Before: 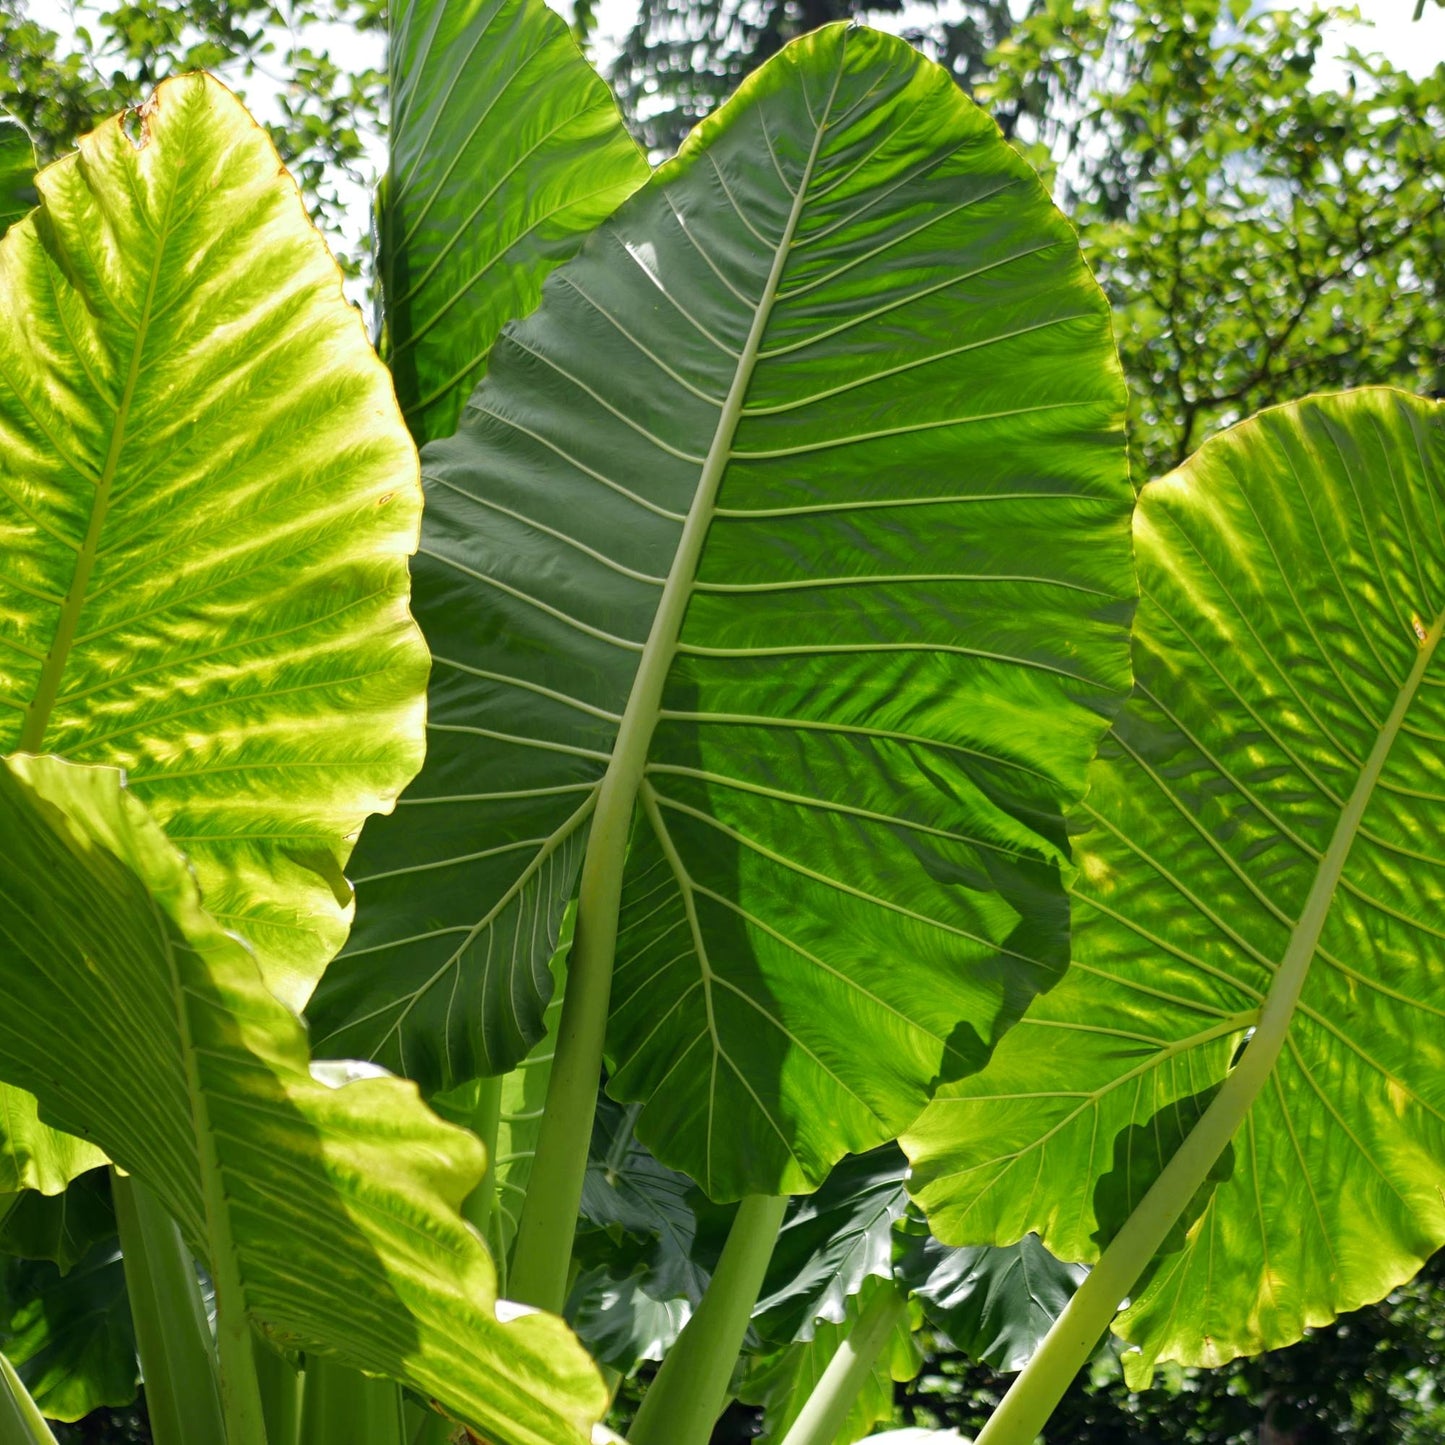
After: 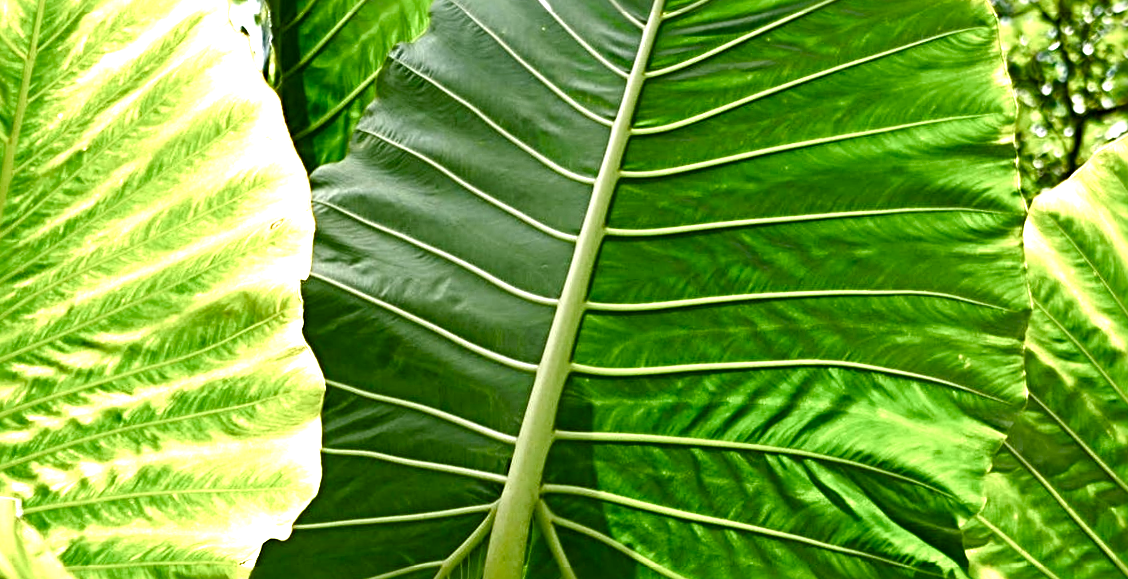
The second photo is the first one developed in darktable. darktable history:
exposure: black level correction 0.003, exposure 0.383 EV, compensate highlight preservation false
crop: left 7.036%, top 18.398%, right 14.379%, bottom 40.043%
rotate and perspective: rotation -1°, crop left 0.011, crop right 0.989, crop top 0.025, crop bottom 0.975
color balance rgb: perceptual saturation grading › global saturation 20%, perceptual saturation grading › highlights -50%, perceptual saturation grading › shadows 30%, perceptual brilliance grading › global brilliance 10%, perceptual brilliance grading › shadows 15%
contrast brightness saturation: brightness -0.09
tone equalizer: -8 EV -0.417 EV, -7 EV -0.389 EV, -6 EV -0.333 EV, -5 EV -0.222 EV, -3 EV 0.222 EV, -2 EV 0.333 EV, -1 EV 0.389 EV, +0 EV 0.417 EV, edges refinement/feathering 500, mask exposure compensation -1.57 EV, preserve details no
sharpen: radius 4.883
